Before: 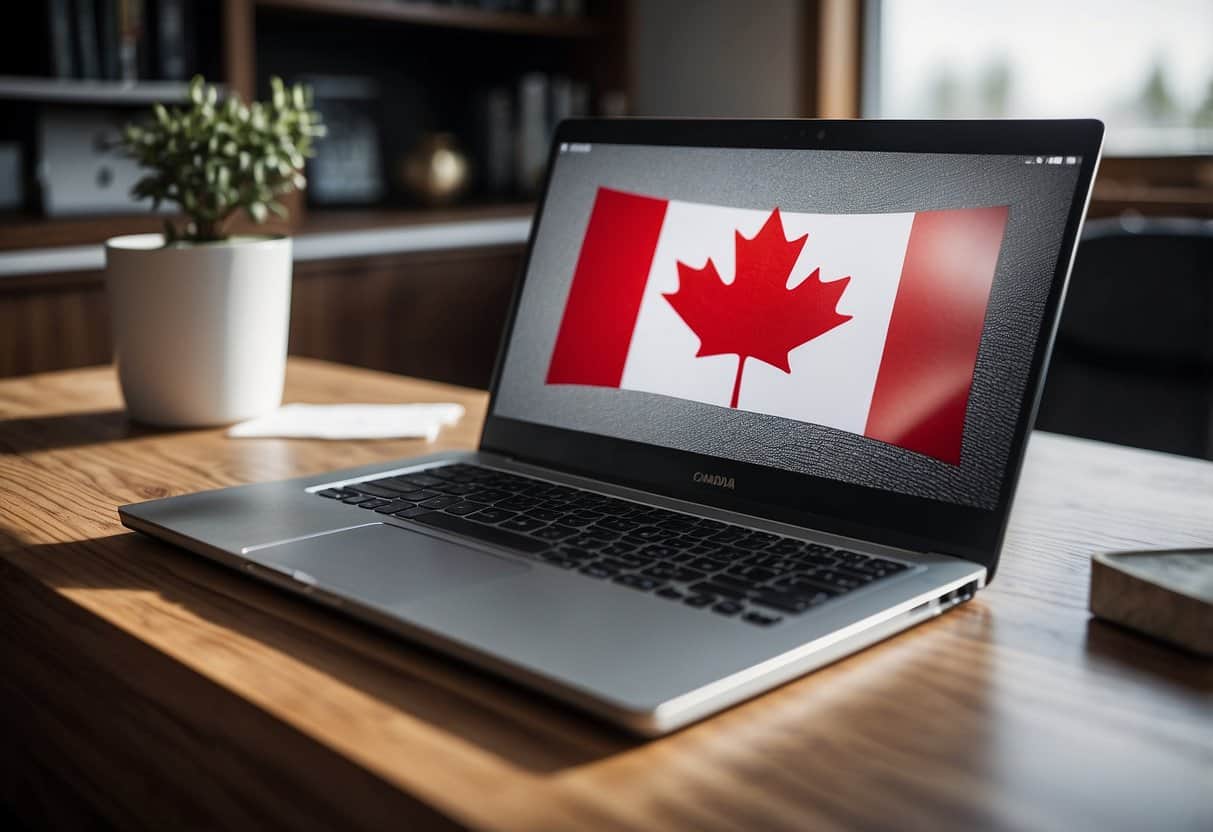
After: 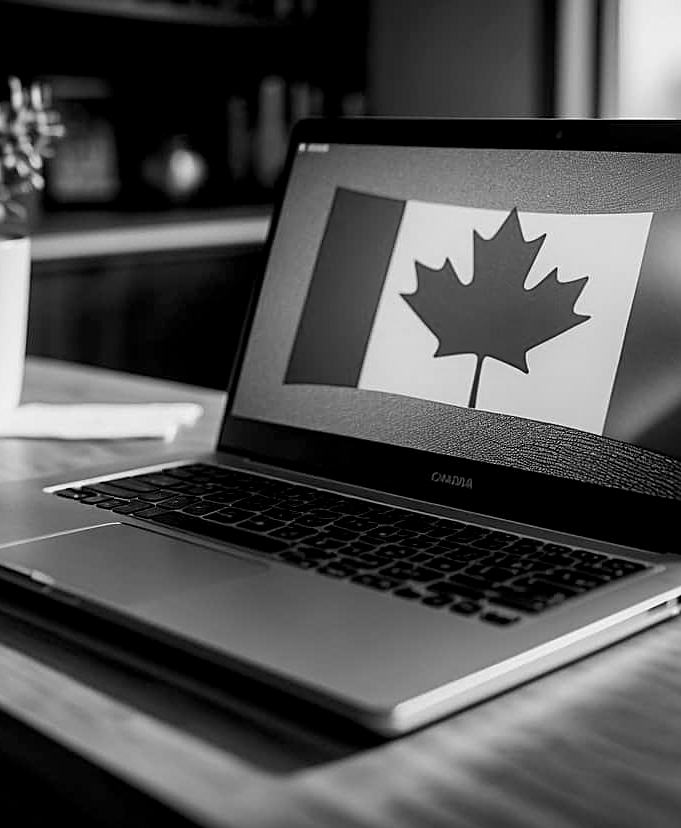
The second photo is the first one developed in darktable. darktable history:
color correction: highlights a* 3.12, highlights b* -1.55, shadows a* -0.101, shadows b* 2.52, saturation 0.98
color balance rgb: shadows lift › luminance -21.66%, shadows lift › chroma 8.98%, shadows lift › hue 283.37°, power › chroma 1.05%, power › hue 25.59°, highlights gain › luminance 6.08%, highlights gain › chroma 2.55%, highlights gain › hue 90°, global offset › luminance -0.87%, perceptual saturation grading › global saturation 25%, perceptual saturation grading › highlights -28.39%, perceptual saturation grading › shadows 33.98%
monochrome: a -71.75, b 75.82
crop: left 21.674%, right 22.086%
sharpen: on, module defaults
